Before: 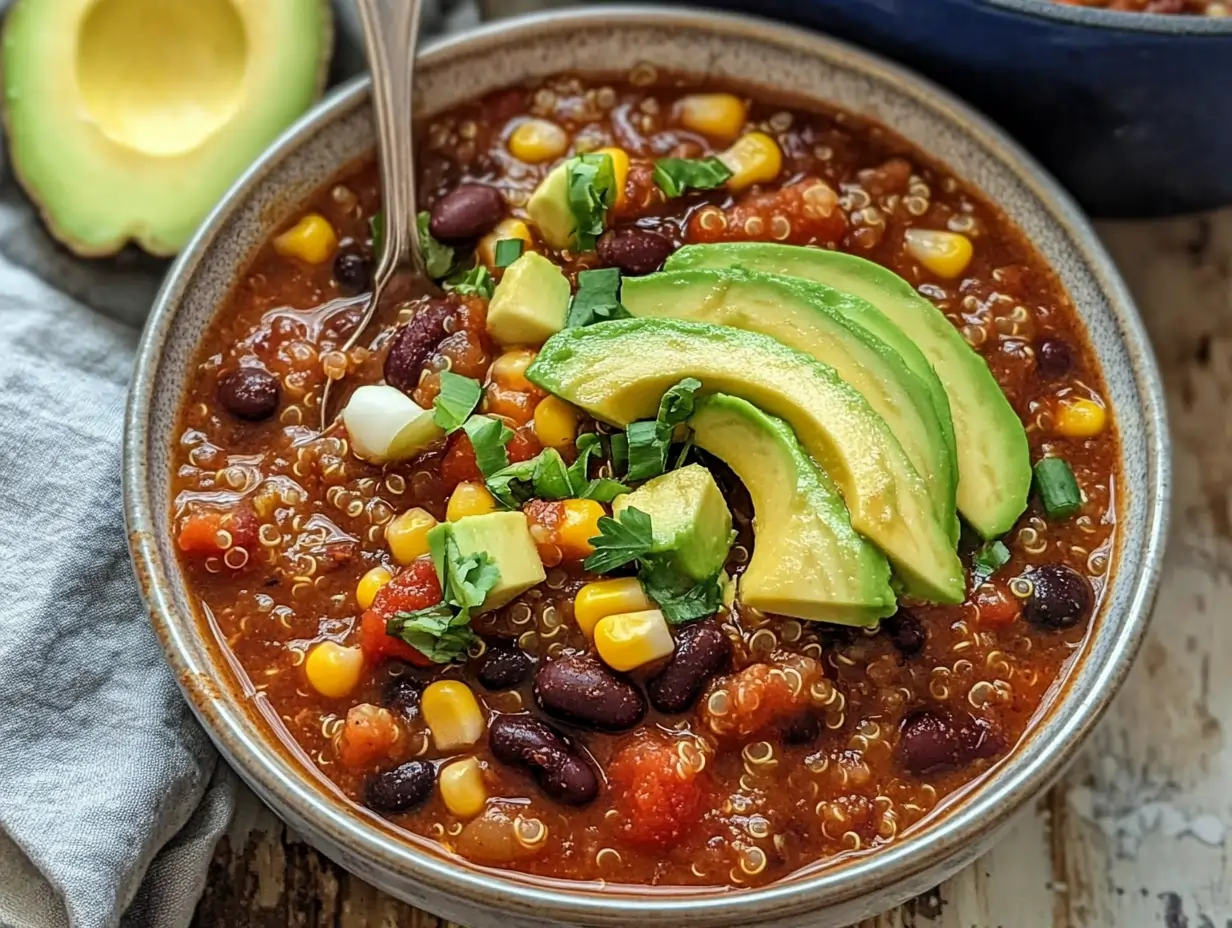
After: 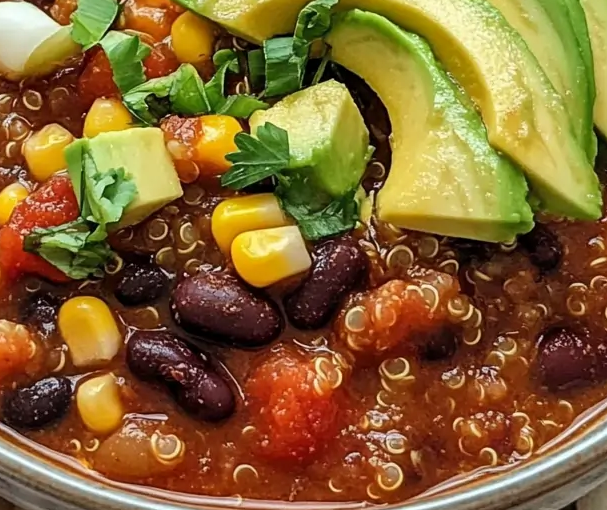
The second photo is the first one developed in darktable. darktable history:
crop: left 29.509%, top 41.467%, right 21.183%, bottom 3.474%
shadows and highlights: radius 336.59, shadows 28.67, soften with gaussian
